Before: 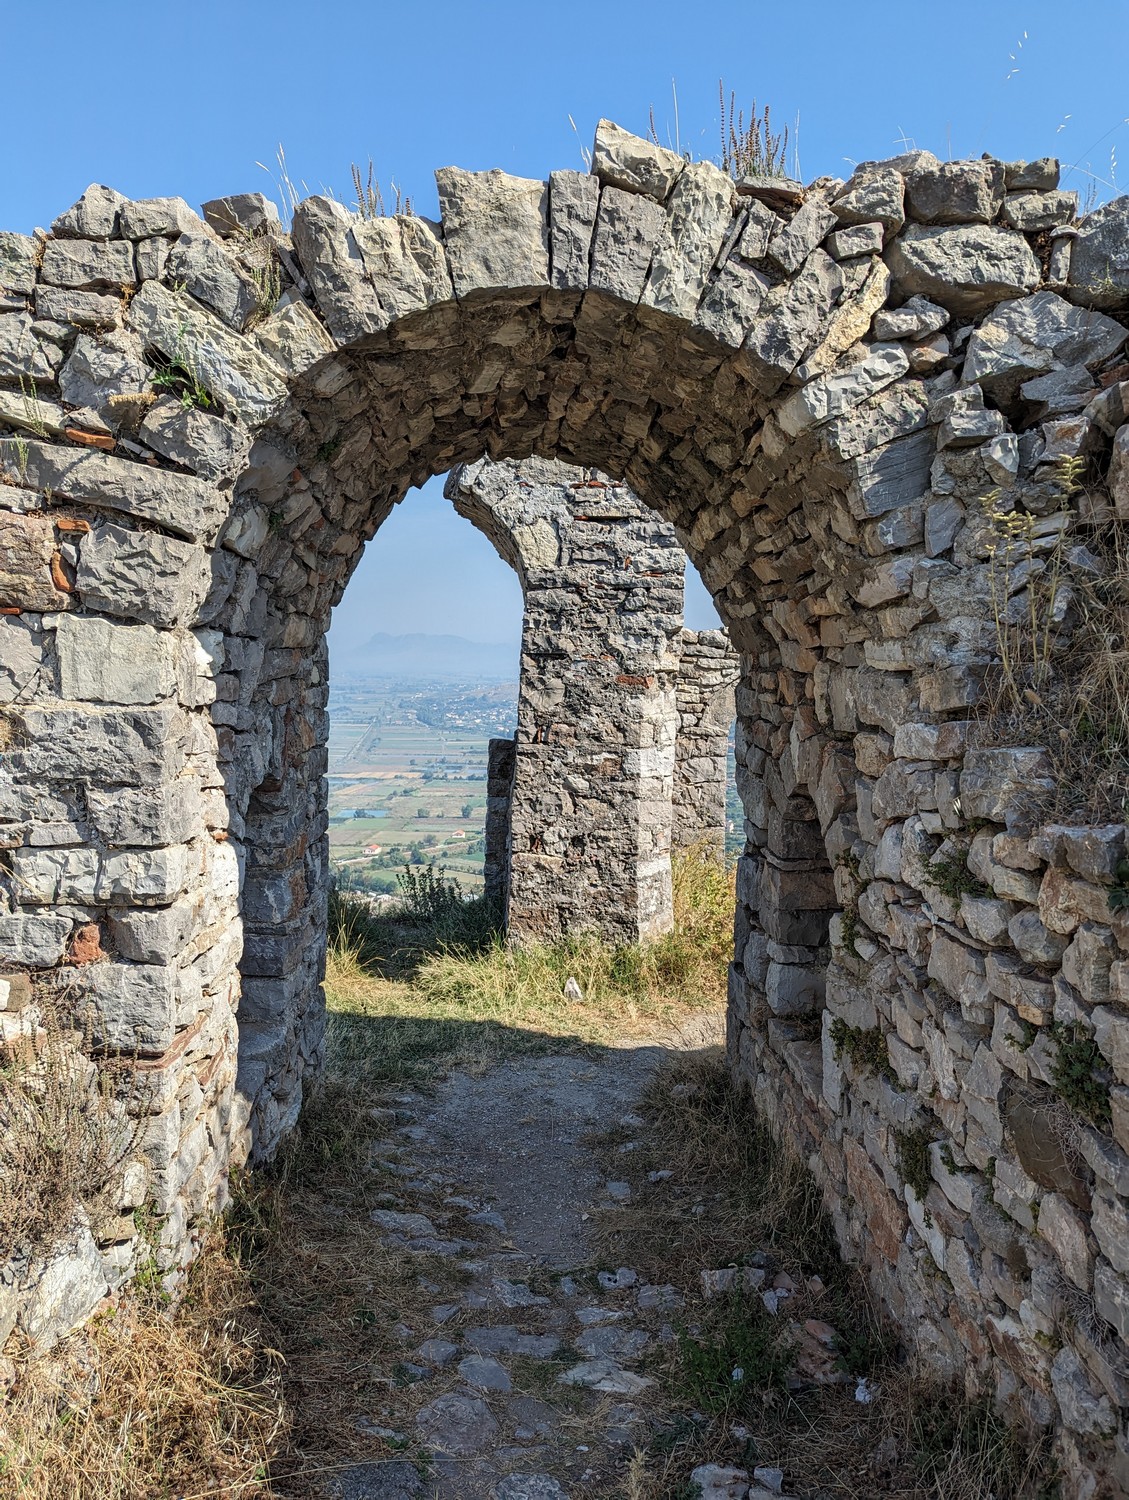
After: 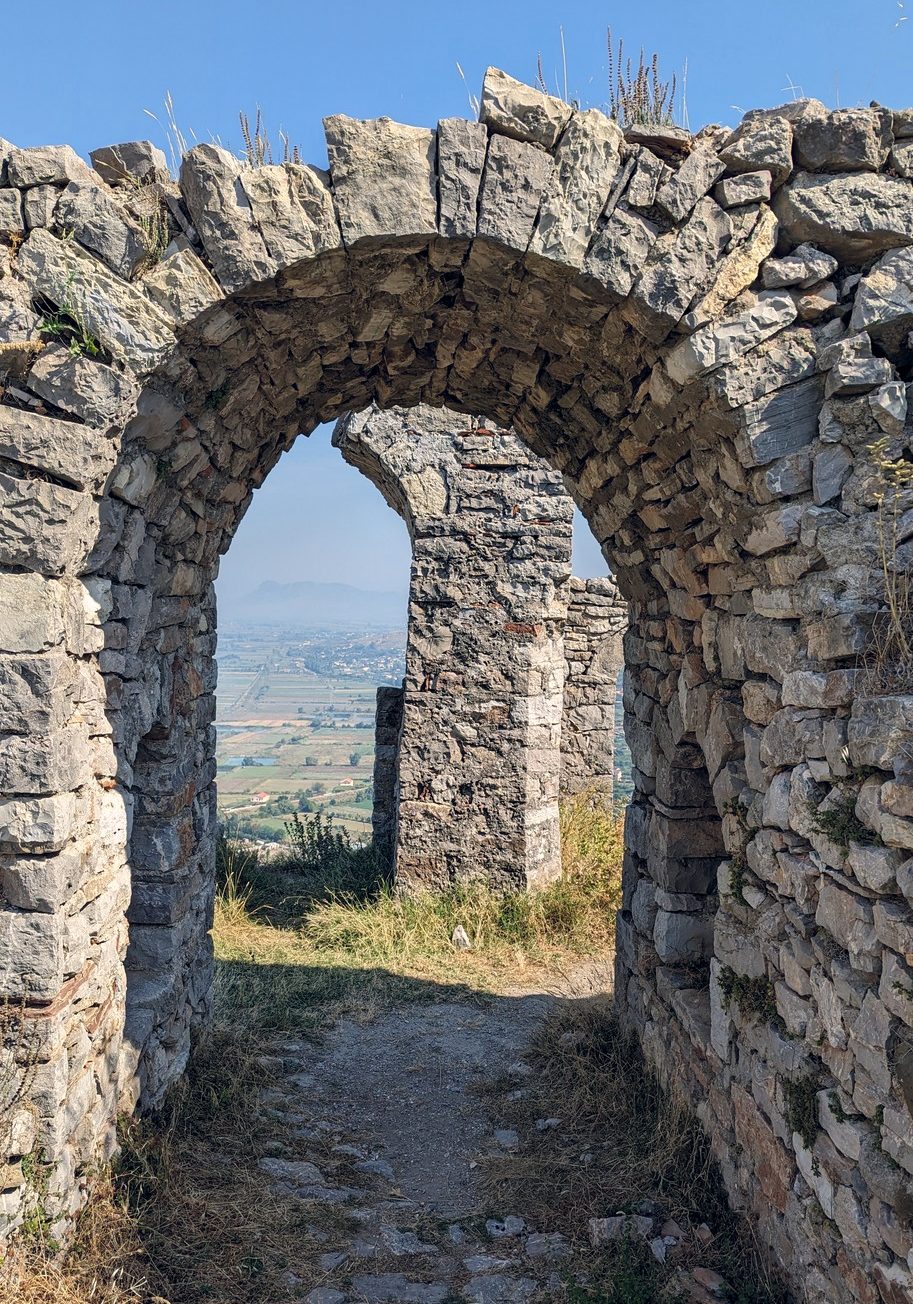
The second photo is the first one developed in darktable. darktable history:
crop: left 9.929%, top 3.475%, right 9.188%, bottom 9.529%
color balance rgb: shadows lift › hue 87.51°, highlights gain › chroma 1.62%, highlights gain › hue 55.1°, global offset › chroma 0.06%, global offset › hue 253.66°, linear chroma grading › global chroma 0.5%
